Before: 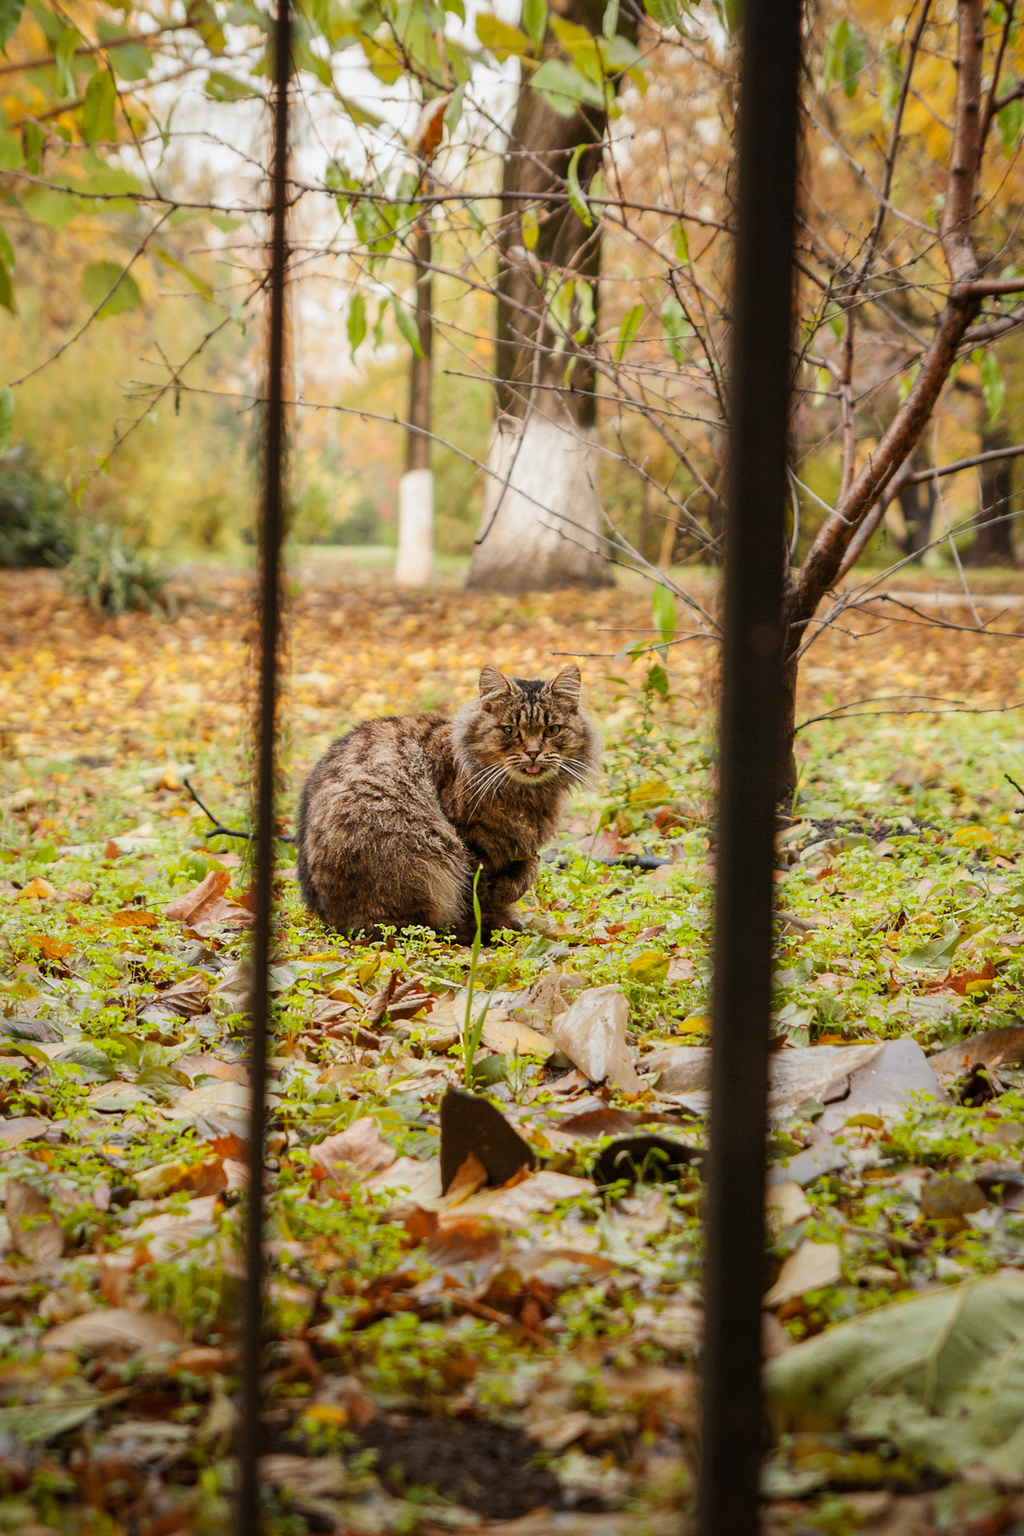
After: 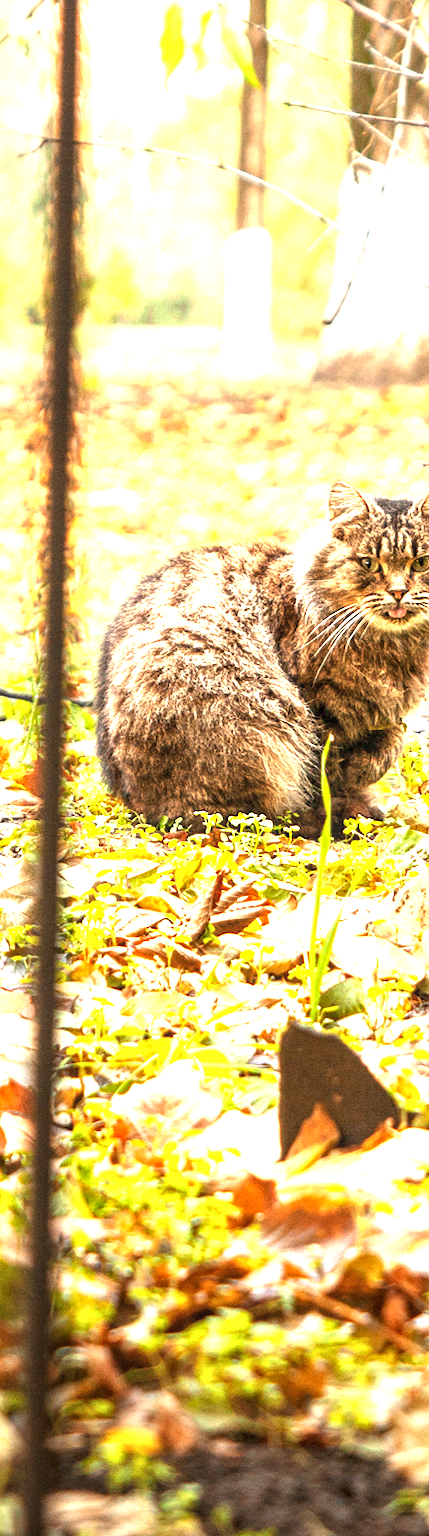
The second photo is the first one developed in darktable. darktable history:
crop and rotate: left 21.786%, top 18.986%, right 45.48%, bottom 2.978%
local contrast: detail 130%
exposure: black level correction 0, exposure 1.9 EV, compensate highlight preservation false
